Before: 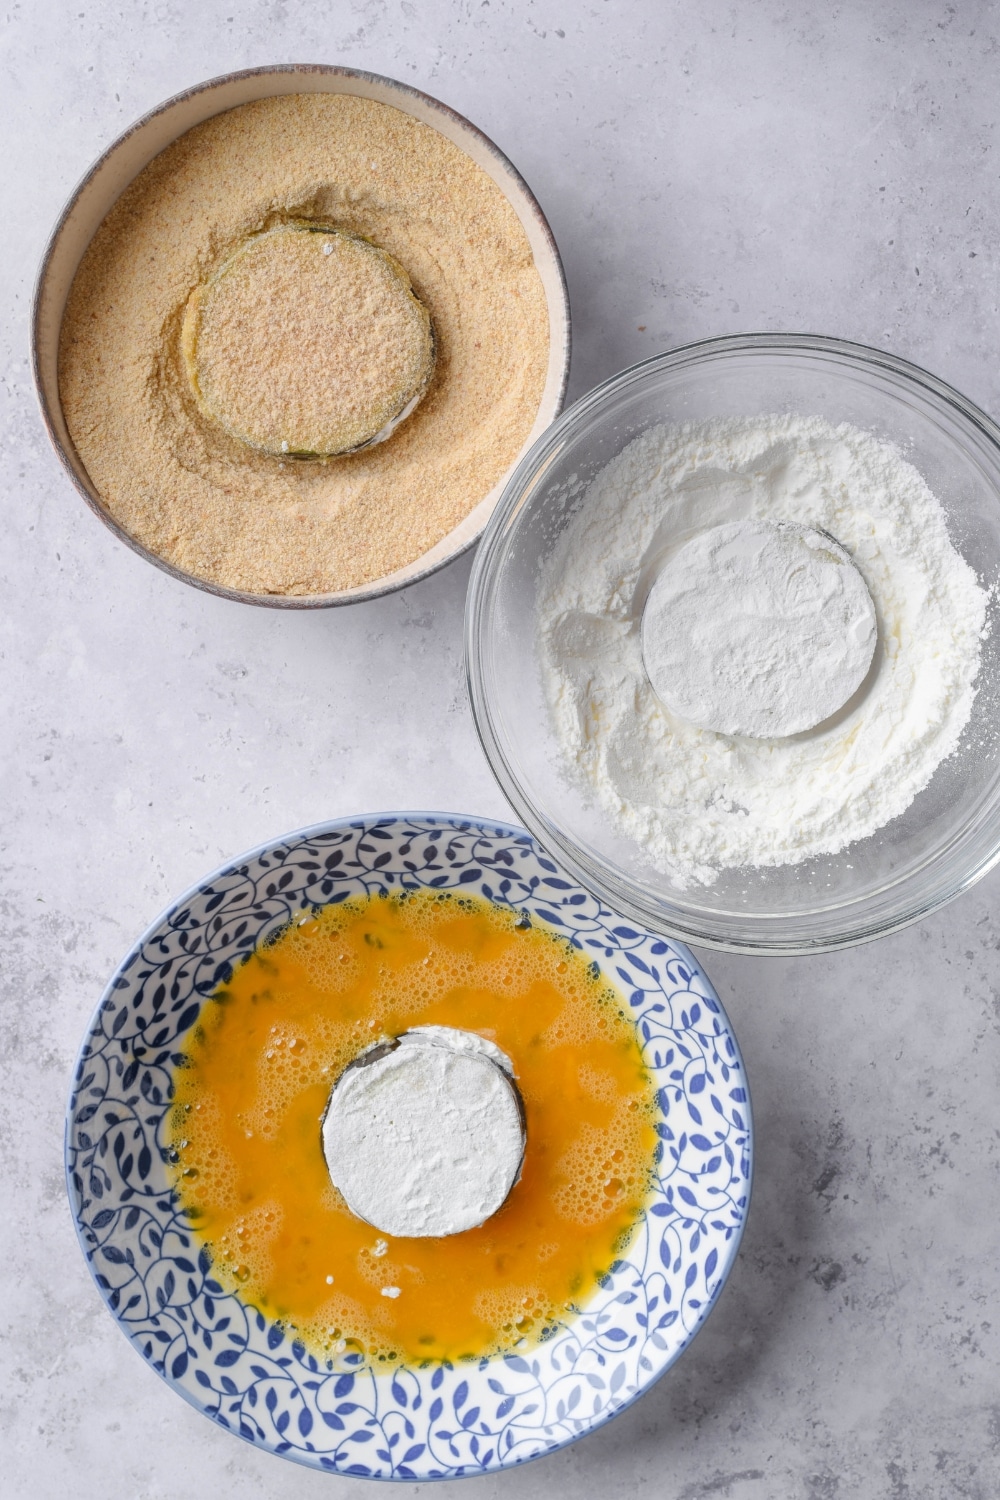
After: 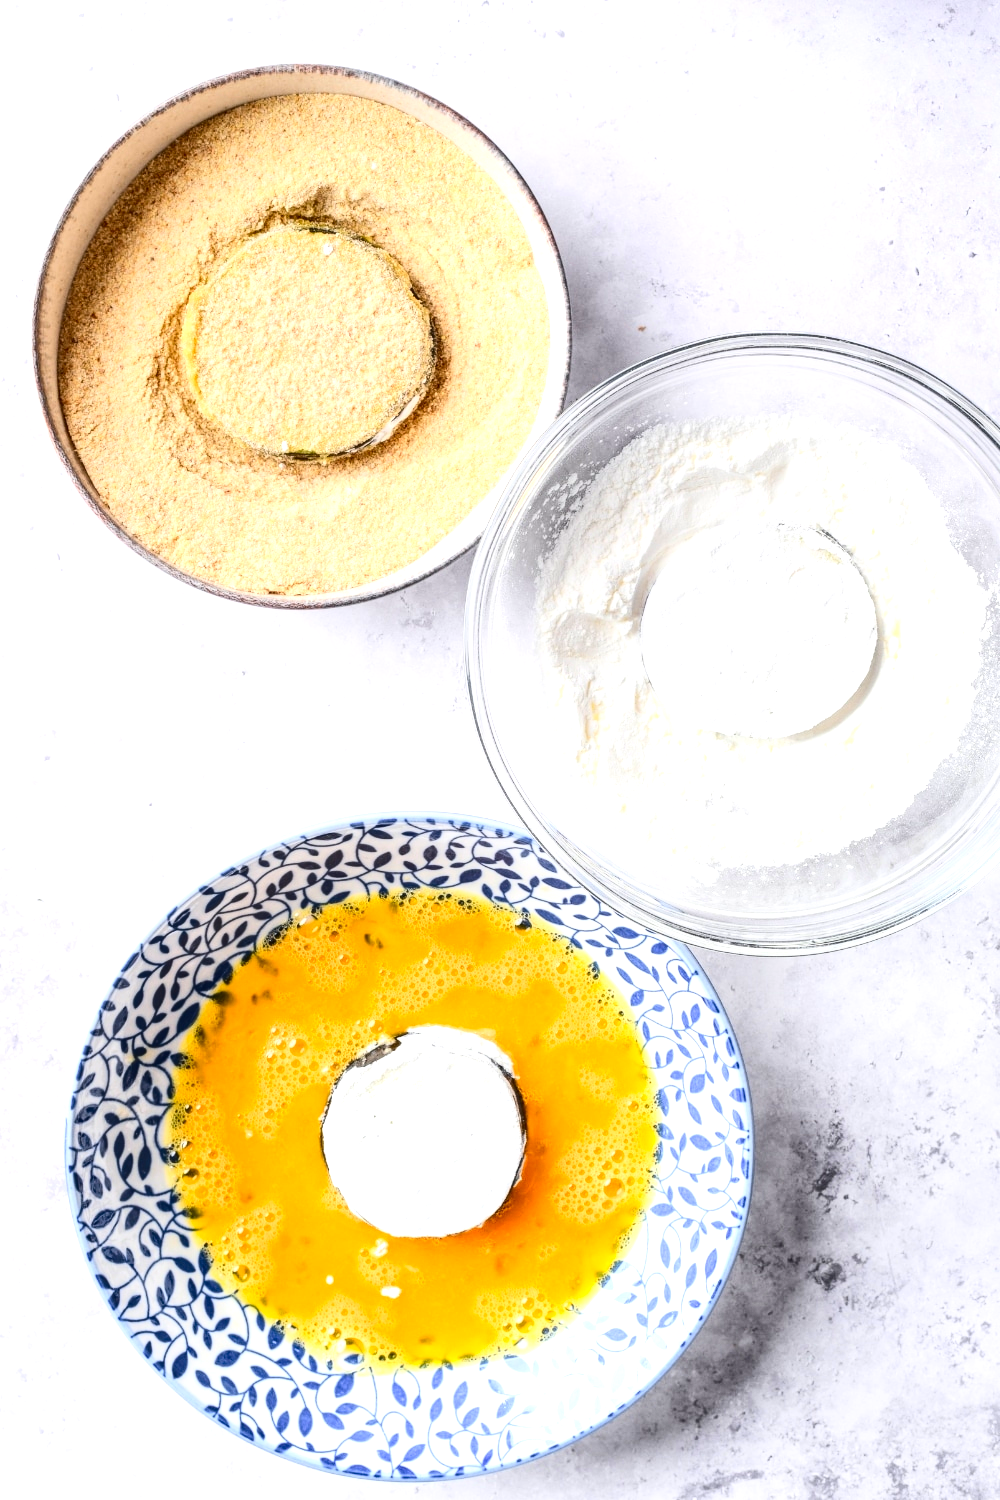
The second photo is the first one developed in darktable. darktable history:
local contrast: on, module defaults
contrast brightness saturation: contrast 0.321, brightness -0.068, saturation 0.17
exposure: exposure 1.001 EV, compensate highlight preservation false
